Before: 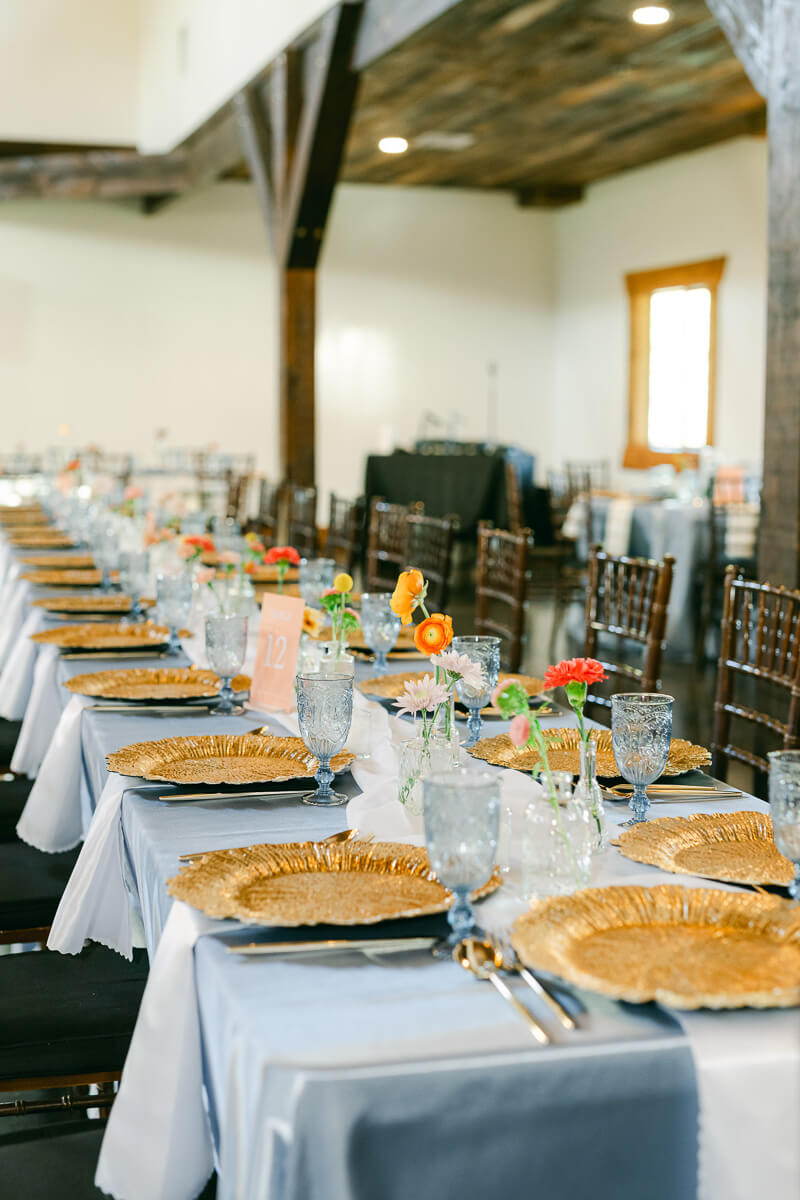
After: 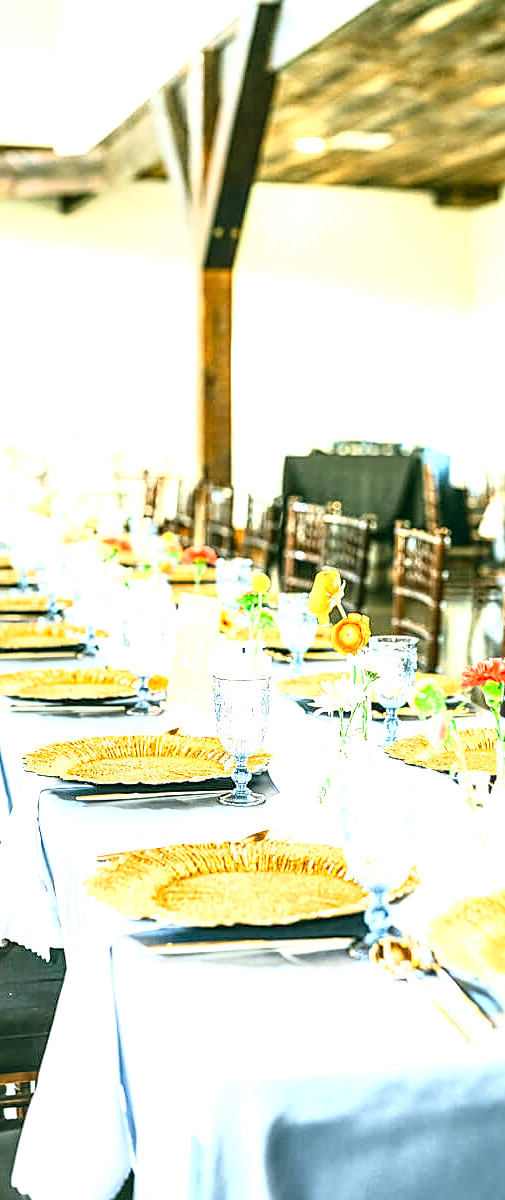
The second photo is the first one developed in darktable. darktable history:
base curve: curves: ch0 [(0, 0) (0.579, 0.807) (1, 1)]
exposure: black level correction 0, exposure 1.617 EV, compensate highlight preservation false
crop: left 10.411%, right 26.375%
local contrast: detail 154%
sharpen: on, module defaults
